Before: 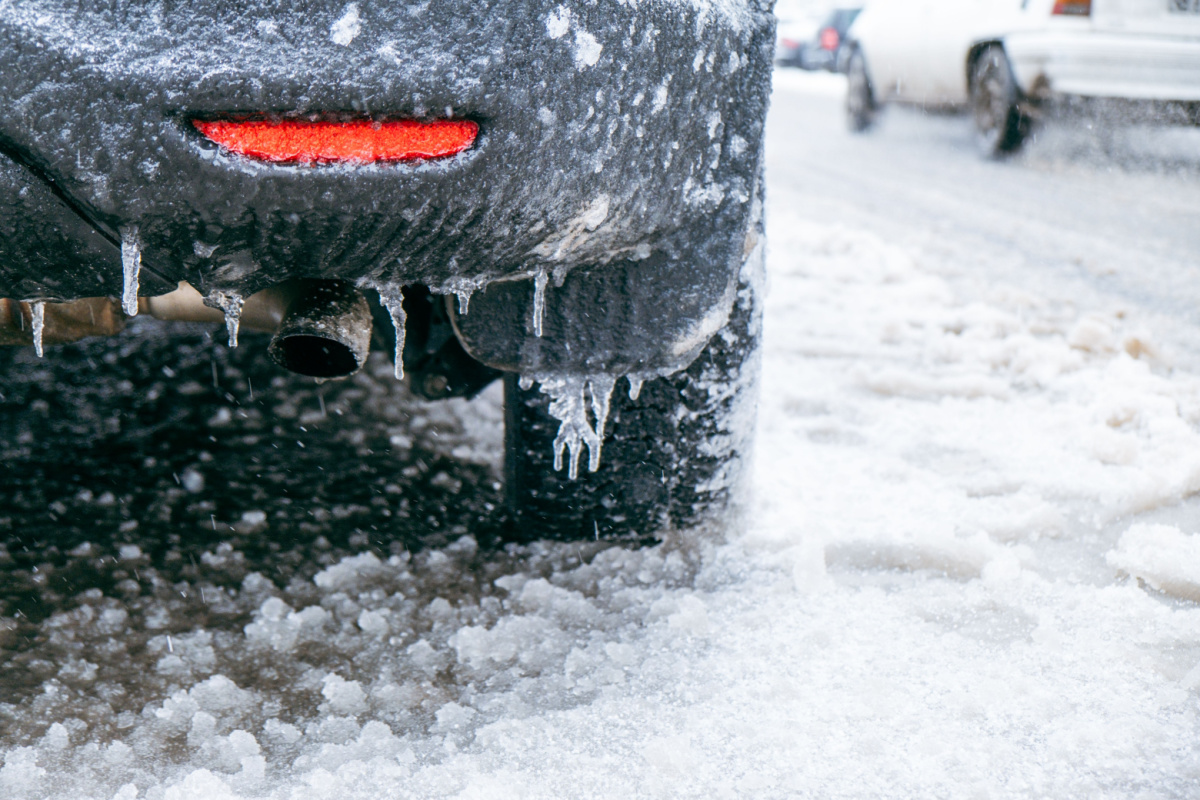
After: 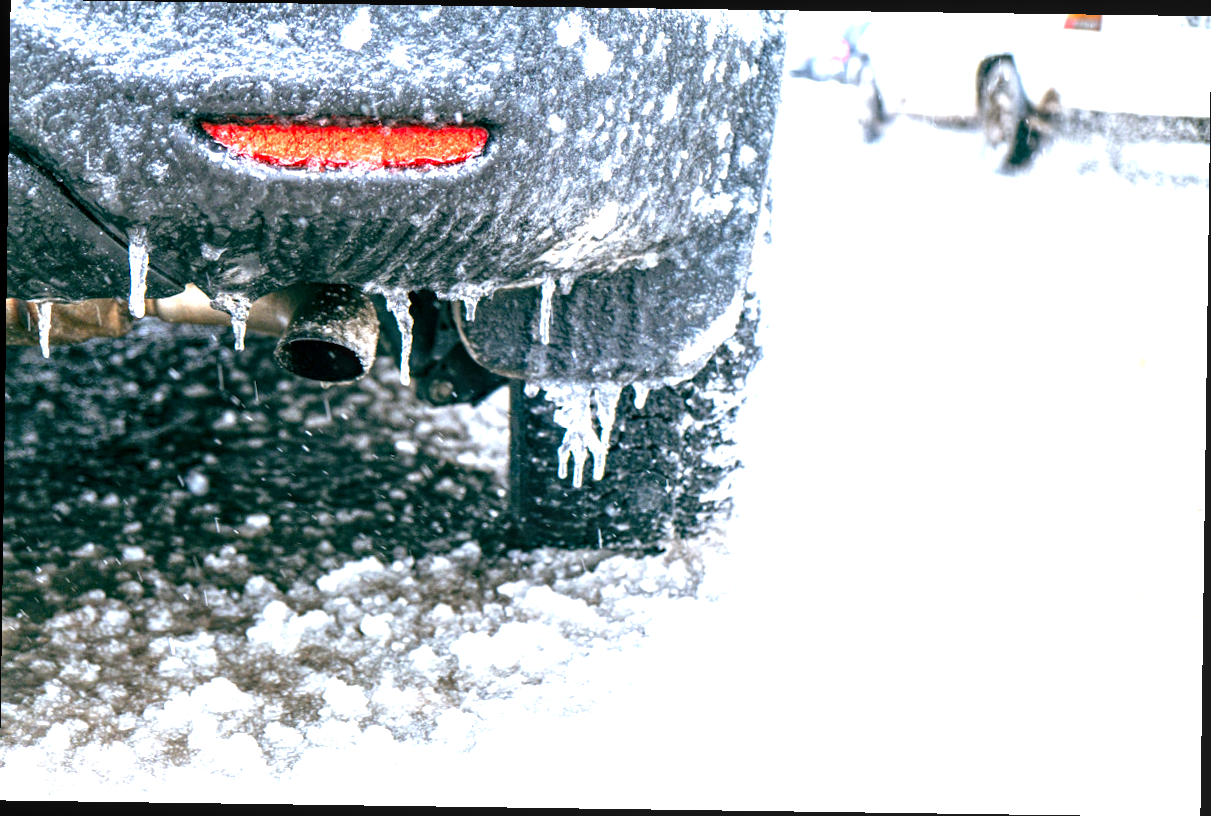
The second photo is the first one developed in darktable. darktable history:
exposure: black level correction 0, exposure 1.4 EV, compensate highlight preservation false
local contrast: highlights 99%, shadows 86%, detail 160%, midtone range 0.2
haze removal: compatibility mode true, adaptive false
rotate and perspective: rotation 0.8°, automatic cropping off
